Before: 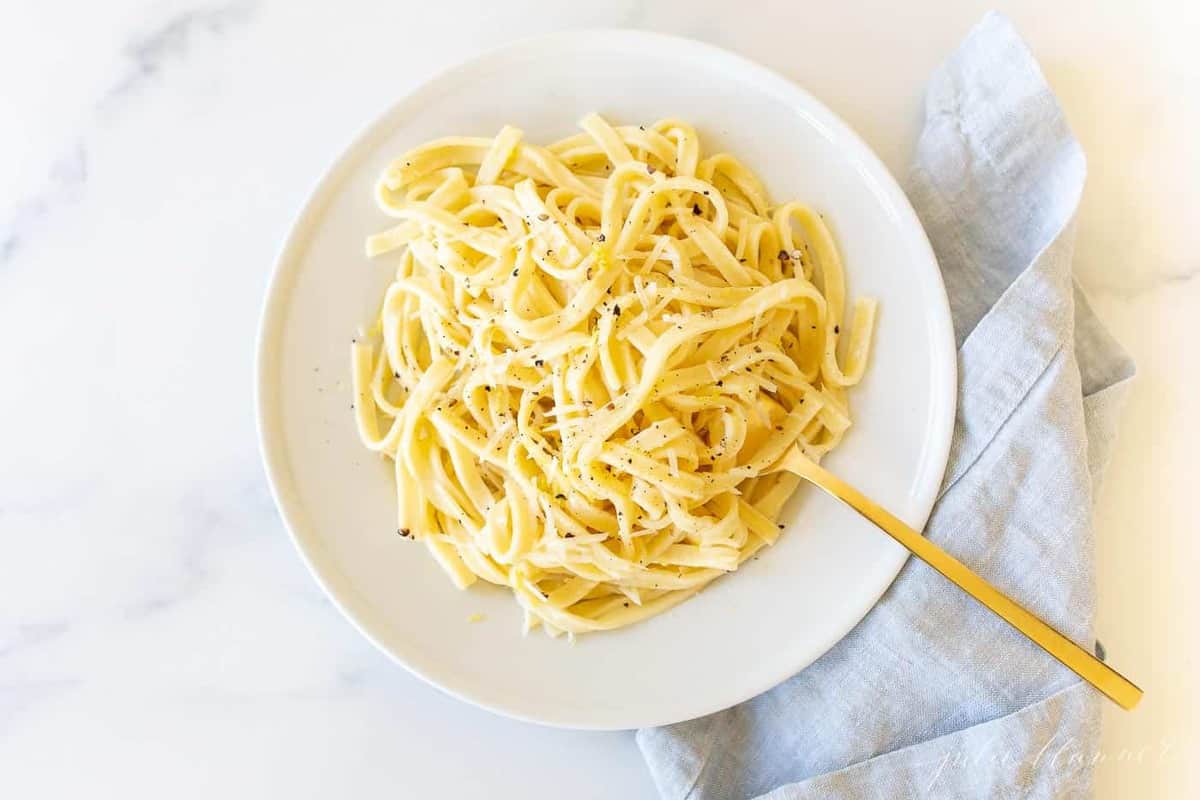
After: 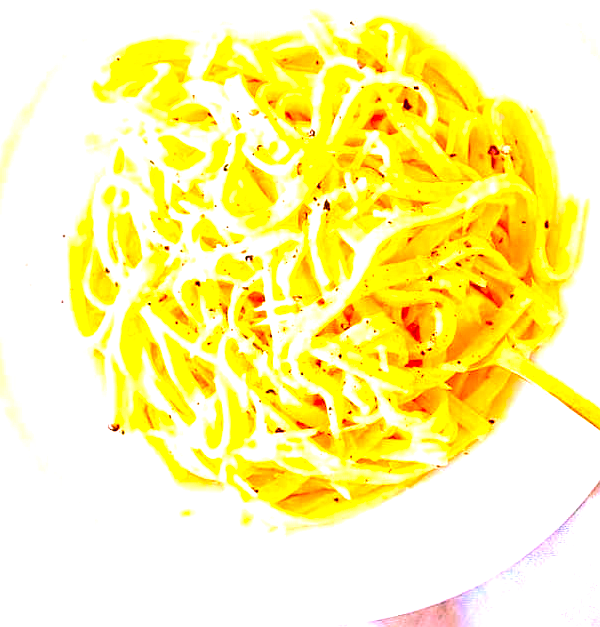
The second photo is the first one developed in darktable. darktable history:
crop and rotate: angle 0.016°, left 24.203%, top 13.21%, right 25.791%, bottom 8.448%
color correction: highlights a* 19.34, highlights b* -12.08, saturation 1.7
exposure: black level correction 0, exposure 1.374 EV, compensate highlight preservation false
tone equalizer: -7 EV 0.152 EV, -6 EV 0.625 EV, -5 EV 1.11 EV, -4 EV 1.31 EV, -3 EV 1.13 EV, -2 EV 0.6 EV, -1 EV 0.15 EV, mask exposure compensation -0.505 EV
sharpen: on, module defaults
color balance rgb: global offset › chroma 0.092%, global offset › hue 253.57°, perceptual saturation grading › global saturation 0.906%, global vibrance 50.489%
